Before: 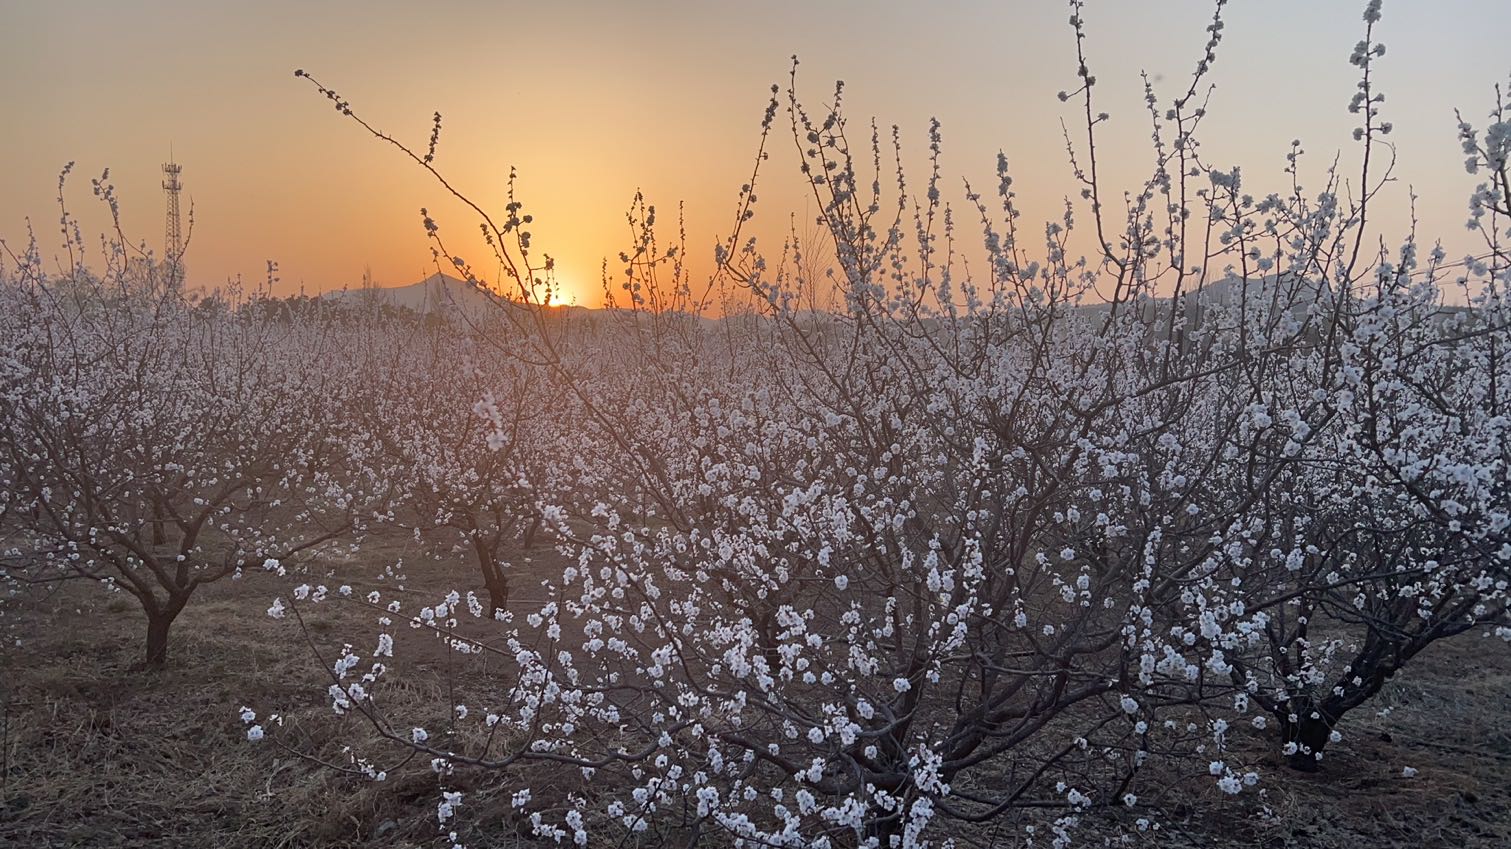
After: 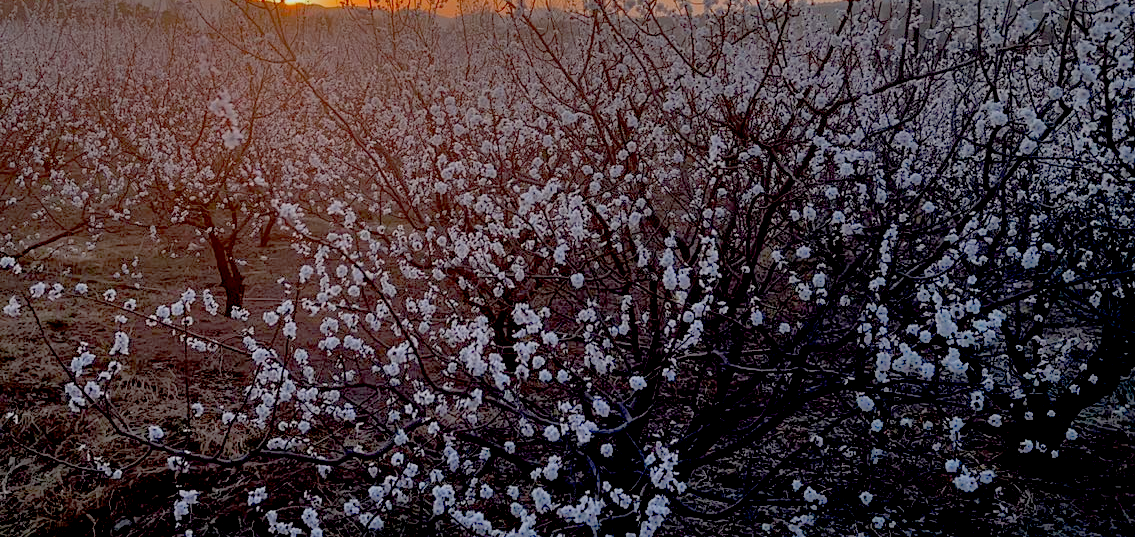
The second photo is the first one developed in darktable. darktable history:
shadows and highlights: on, module defaults
crop and rotate: left 17.493%, top 35.686%, right 7.361%, bottom 0.953%
exposure: black level correction 0.044, exposure -0.231 EV, compensate highlight preservation false
